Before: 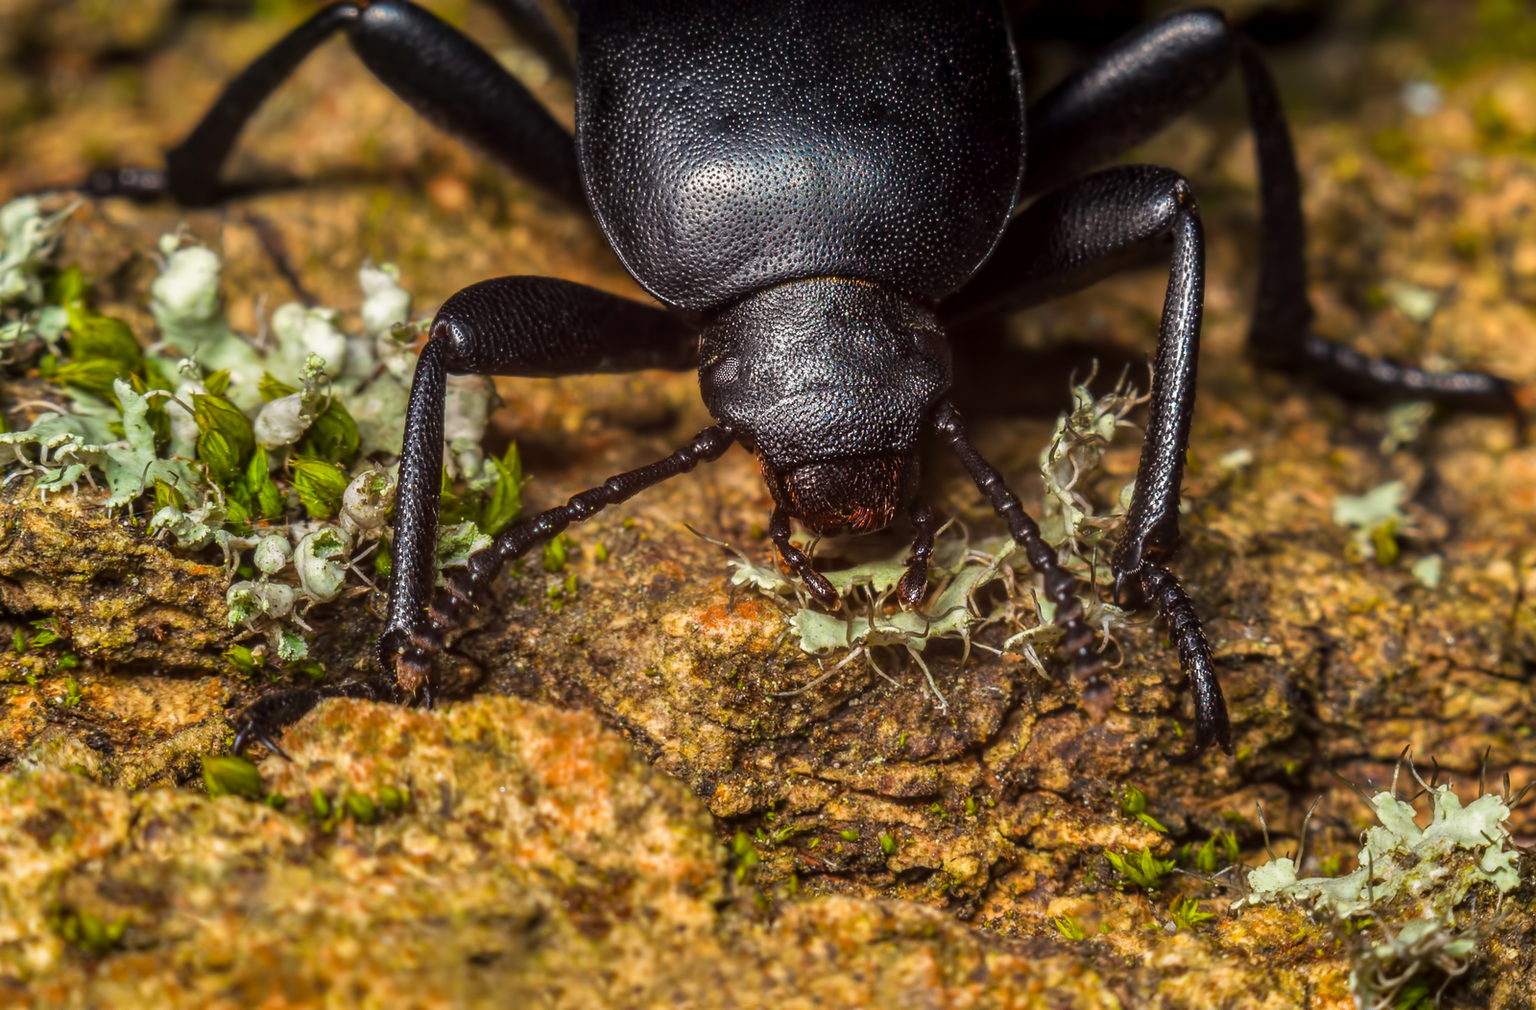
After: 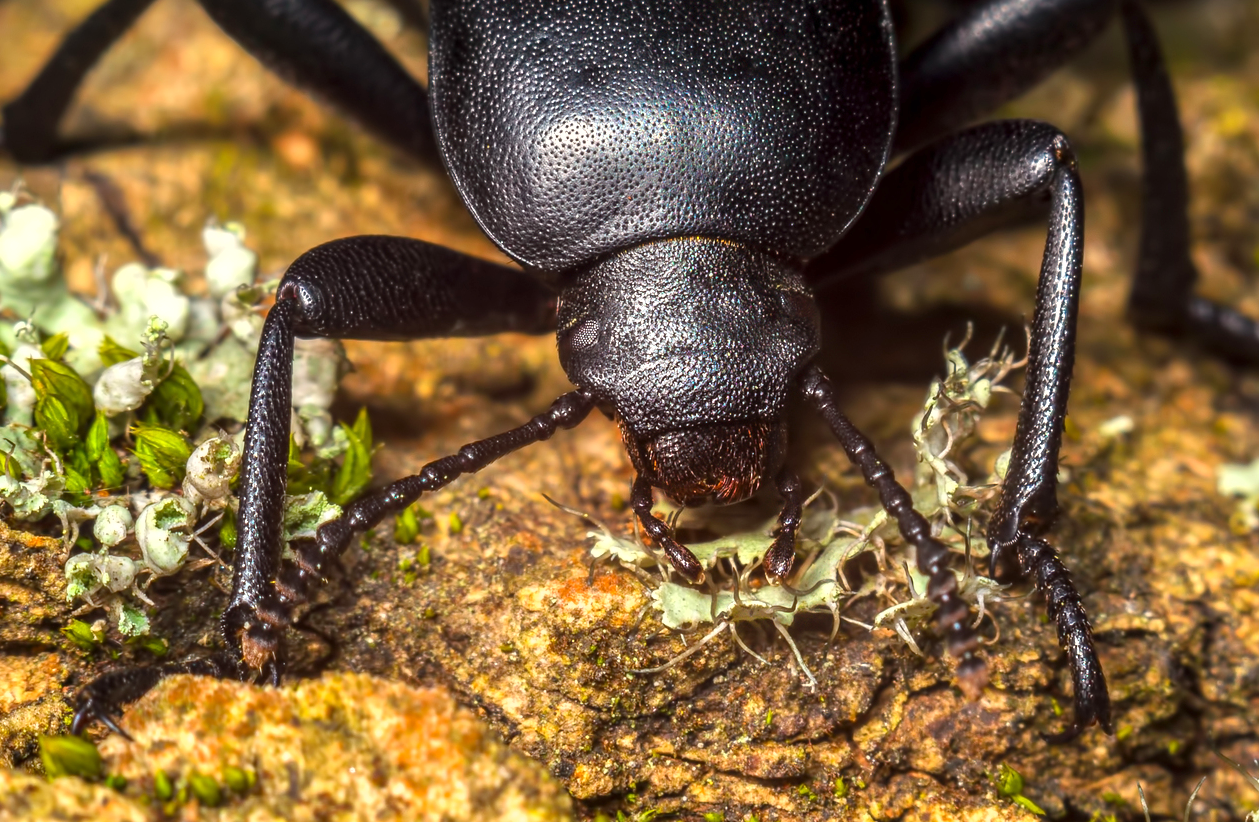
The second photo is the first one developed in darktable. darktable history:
exposure: exposure 0.666 EV, compensate exposure bias true, compensate highlight preservation false
shadows and highlights: shadows 4.45, highlights -19.29, soften with gaussian
crop and rotate: left 10.772%, top 5.077%, right 10.497%, bottom 16.72%
